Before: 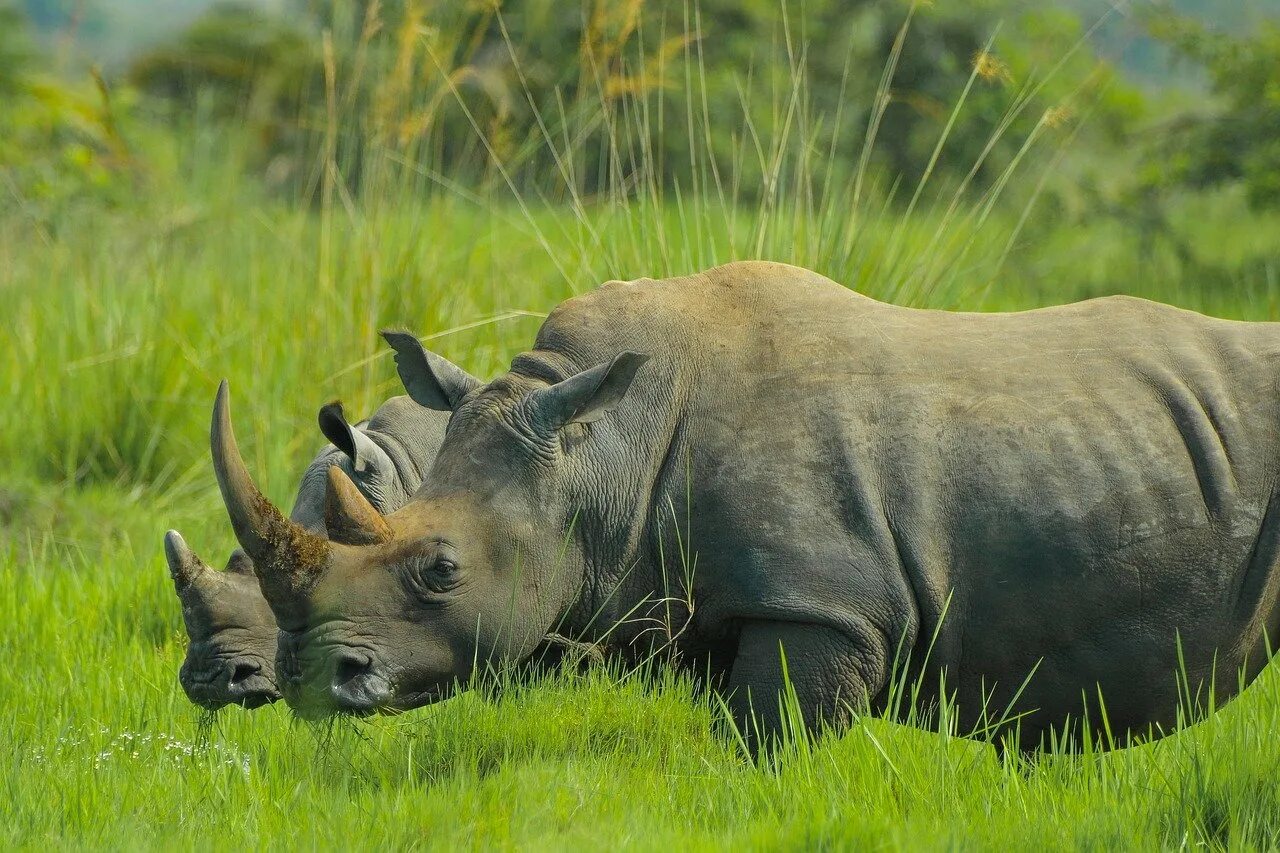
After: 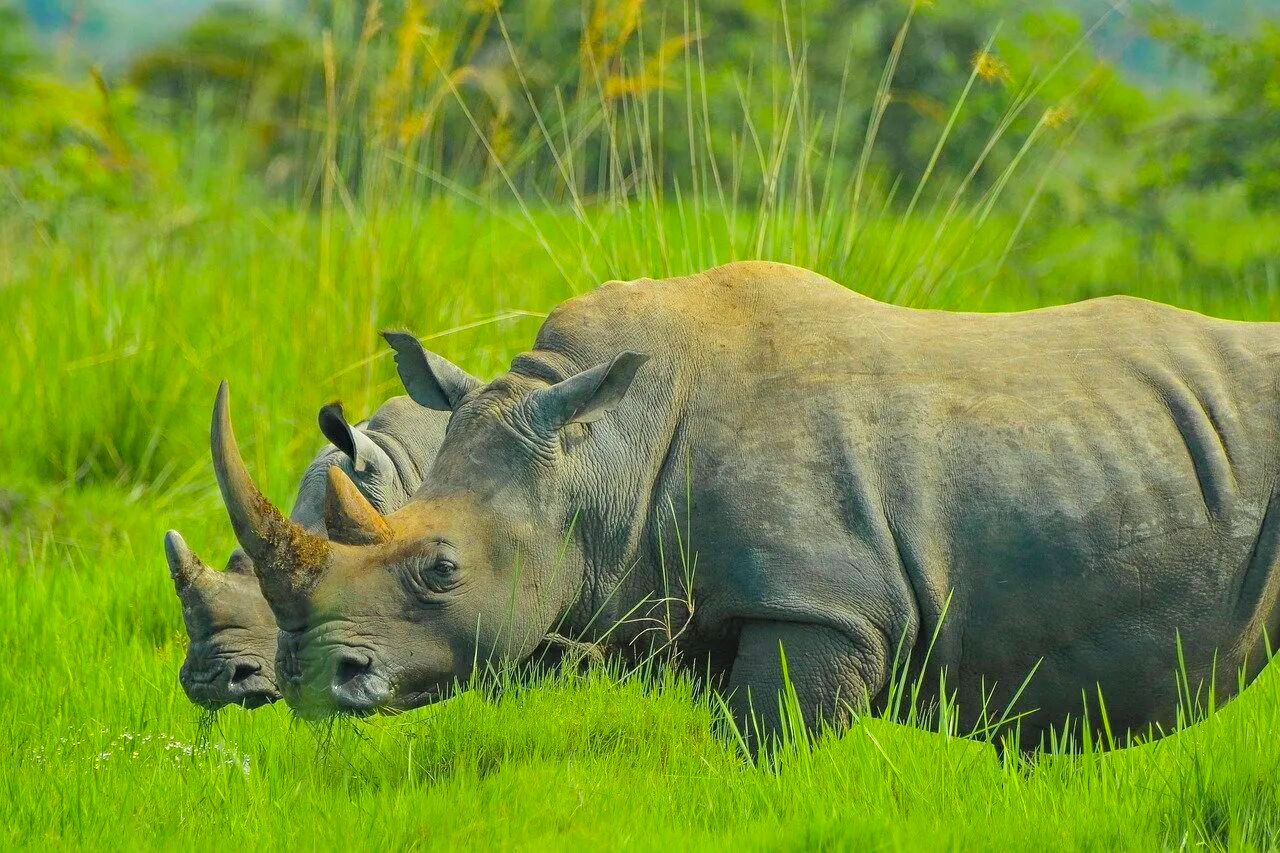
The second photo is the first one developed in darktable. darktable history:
contrast brightness saturation: contrast 0.066, brightness 0.17, saturation 0.403
shadows and highlights: soften with gaussian
haze removal: compatibility mode true, adaptive false
